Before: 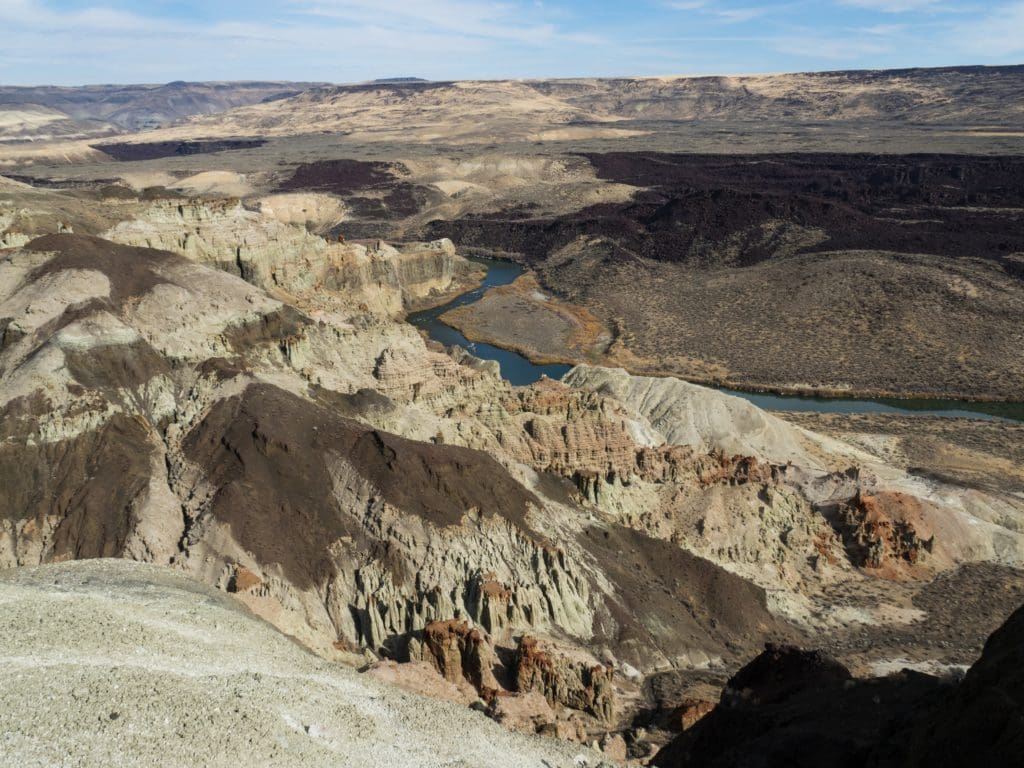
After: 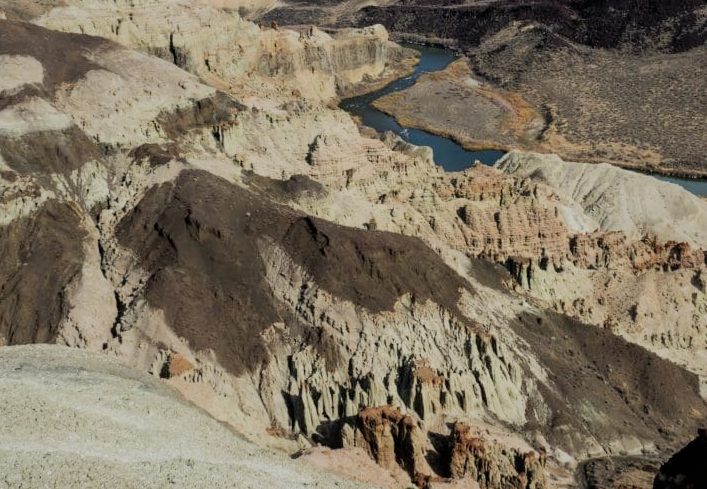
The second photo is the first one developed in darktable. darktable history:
filmic rgb: black relative exposure -7.65 EV, white relative exposure 4.56 EV, hardness 3.61
tone equalizer: -8 EV -0.416 EV, -7 EV -0.398 EV, -6 EV -0.37 EV, -5 EV -0.248 EV, -3 EV 0.206 EV, -2 EV 0.363 EV, -1 EV 0.413 EV, +0 EV 0.412 EV, edges refinement/feathering 500, mask exposure compensation -1.57 EV, preserve details no
crop: left 6.568%, top 27.89%, right 24.351%, bottom 8.426%
shadows and highlights: on, module defaults
